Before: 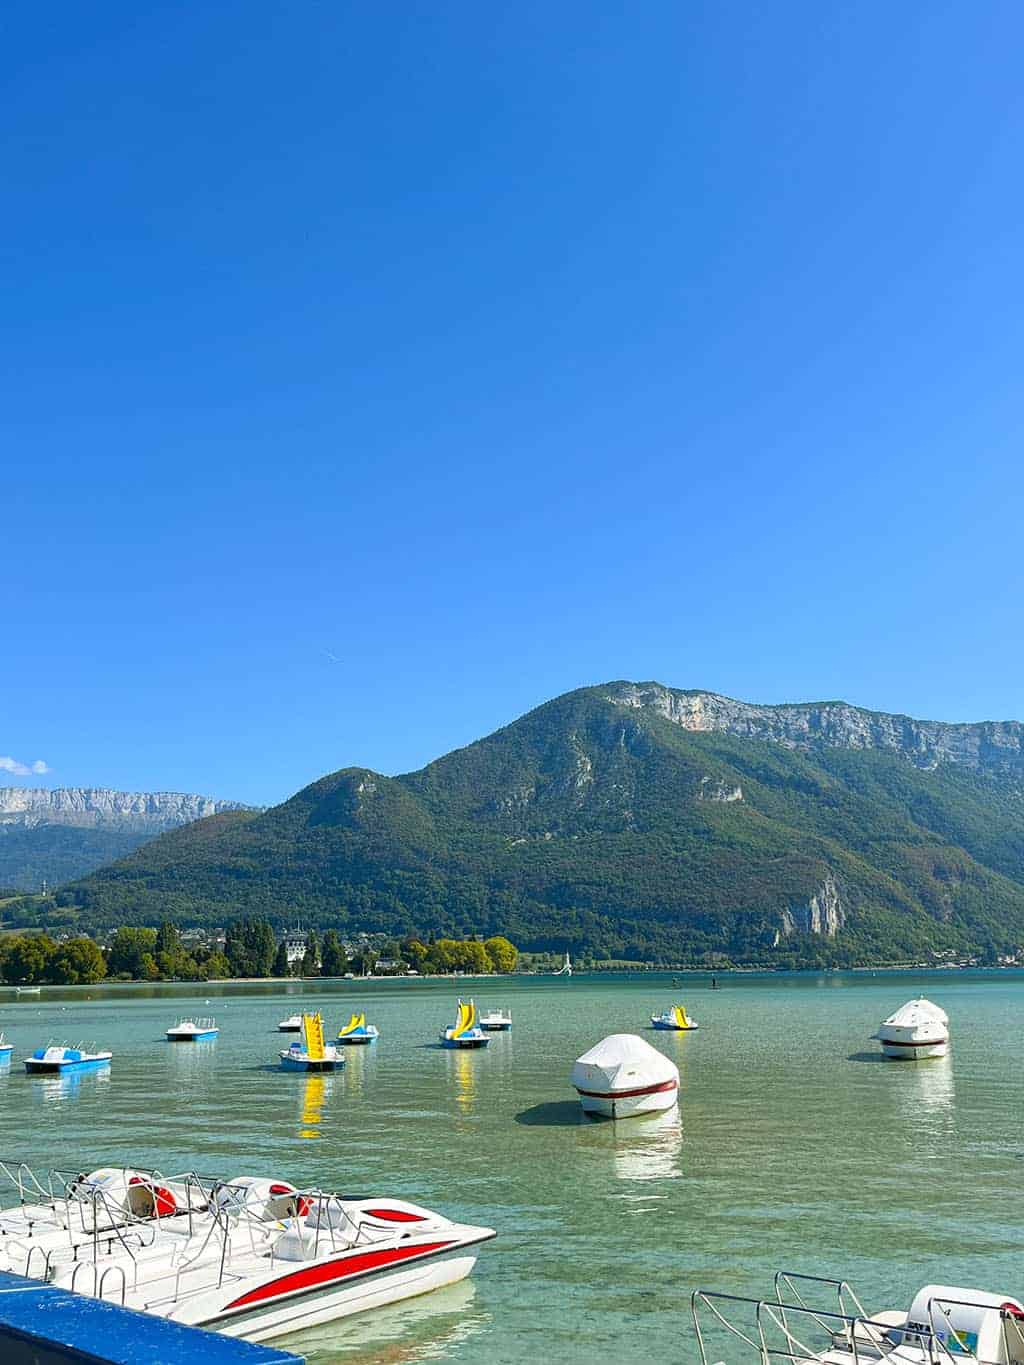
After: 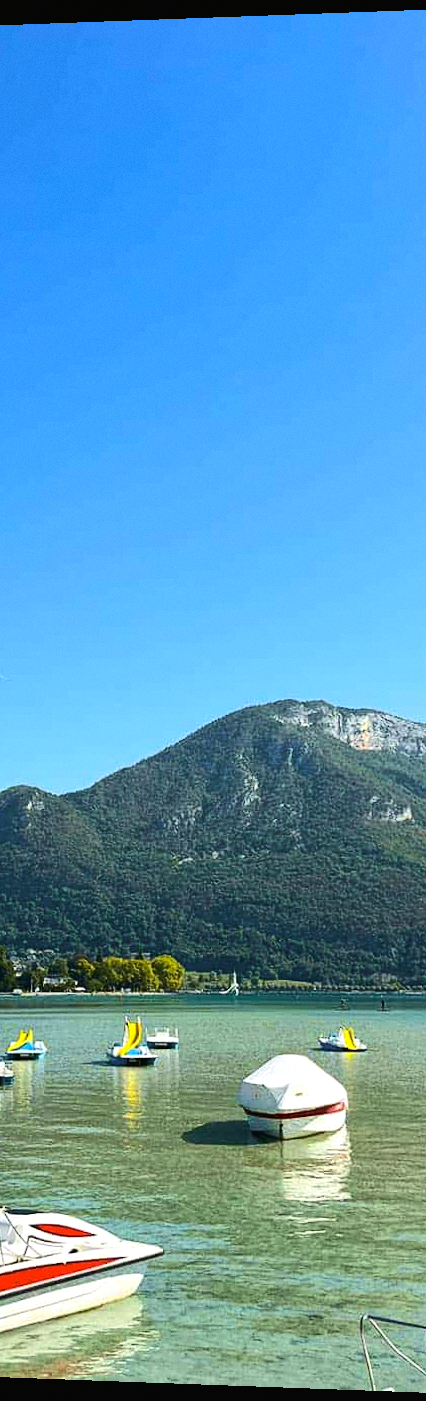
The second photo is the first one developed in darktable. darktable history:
tone equalizer: -8 EV -0.75 EV, -7 EV -0.7 EV, -6 EV -0.6 EV, -5 EV -0.4 EV, -3 EV 0.4 EV, -2 EV 0.6 EV, -1 EV 0.7 EV, +0 EV 0.75 EV, edges refinement/feathering 500, mask exposure compensation -1.57 EV, preserve details no
crop: left 31.229%, right 27.105%
rotate and perspective: lens shift (horizontal) -0.055, automatic cropping off
tone curve: curves: ch0 [(0, 0.014) (0.036, 0.047) (0.15, 0.156) (0.27, 0.258) (0.511, 0.506) (0.761, 0.741) (1, 0.919)]; ch1 [(0, 0) (0.179, 0.173) (0.322, 0.32) (0.429, 0.431) (0.502, 0.5) (0.519, 0.522) (0.562, 0.575) (0.631, 0.65) (0.72, 0.692) (1, 1)]; ch2 [(0, 0) (0.29, 0.295) (0.404, 0.436) (0.497, 0.498) (0.533, 0.556) (0.599, 0.607) (0.696, 0.707) (1, 1)], color space Lab, independent channels, preserve colors none
grain: coarseness 0.09 ISO, strength 10%
